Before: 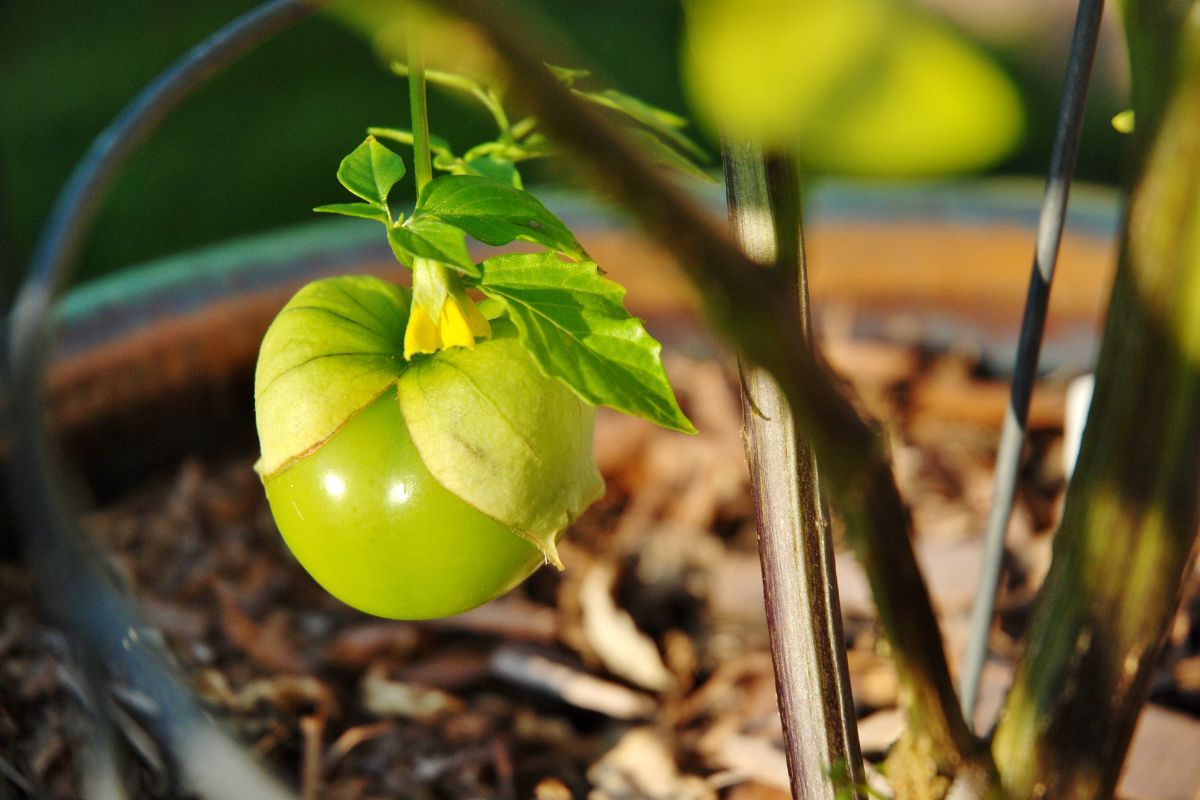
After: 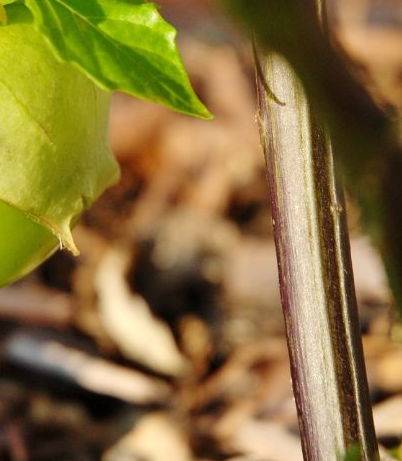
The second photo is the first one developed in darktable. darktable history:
crop: left 40.489%, top 39.465%, right 25.959%, bottom 2.793%
